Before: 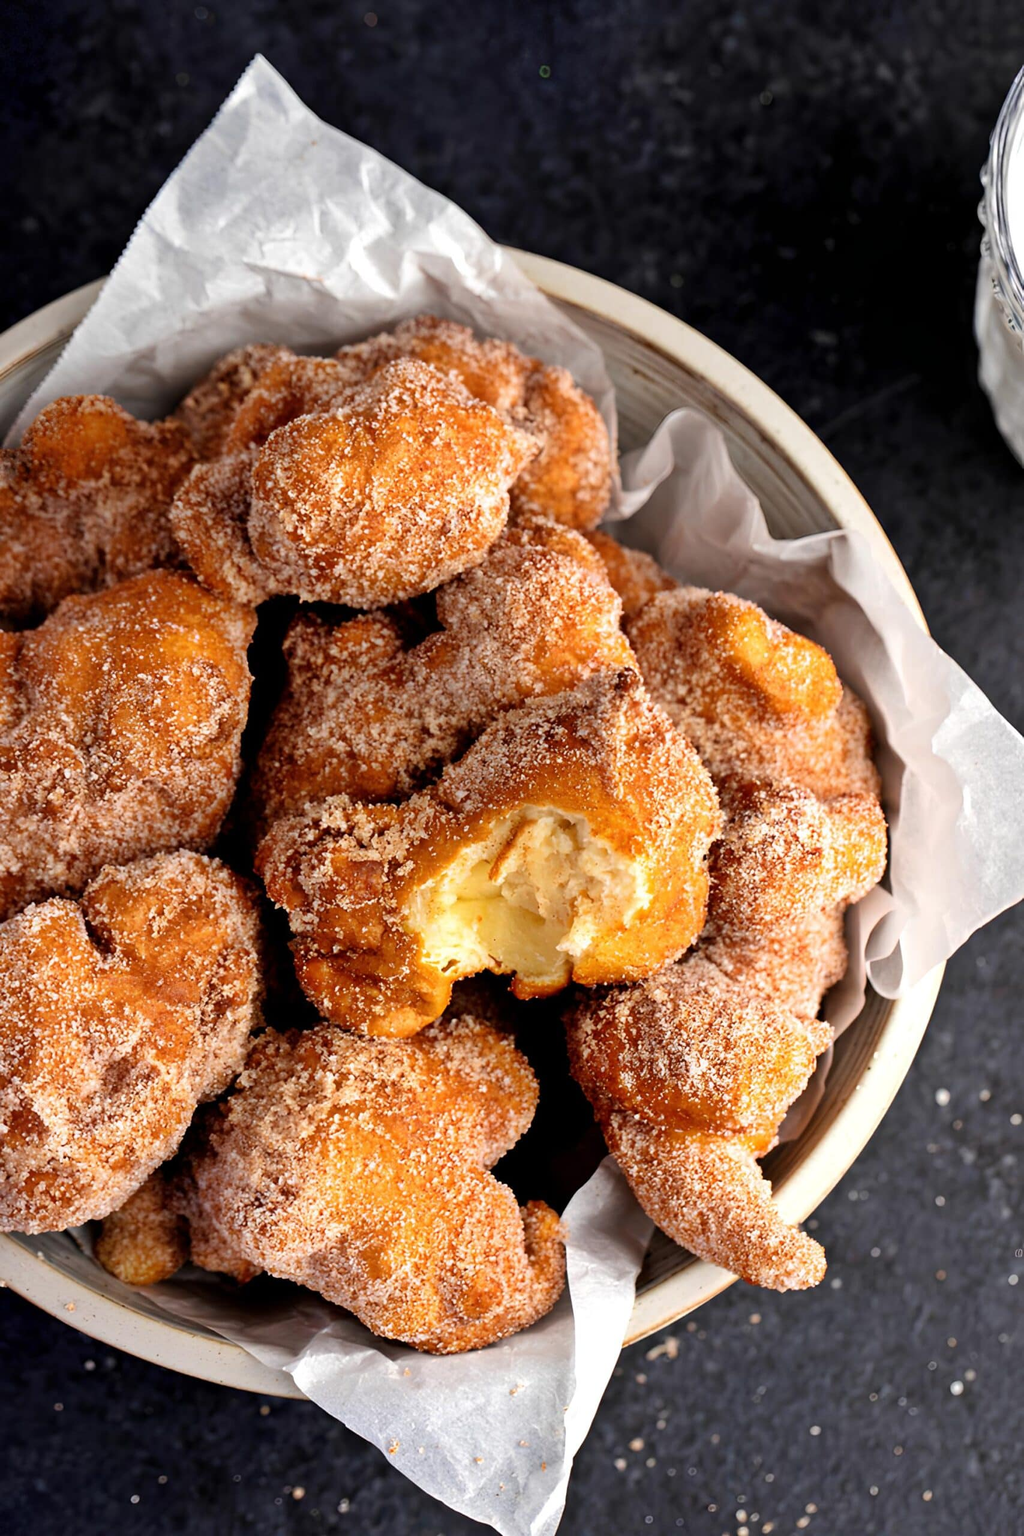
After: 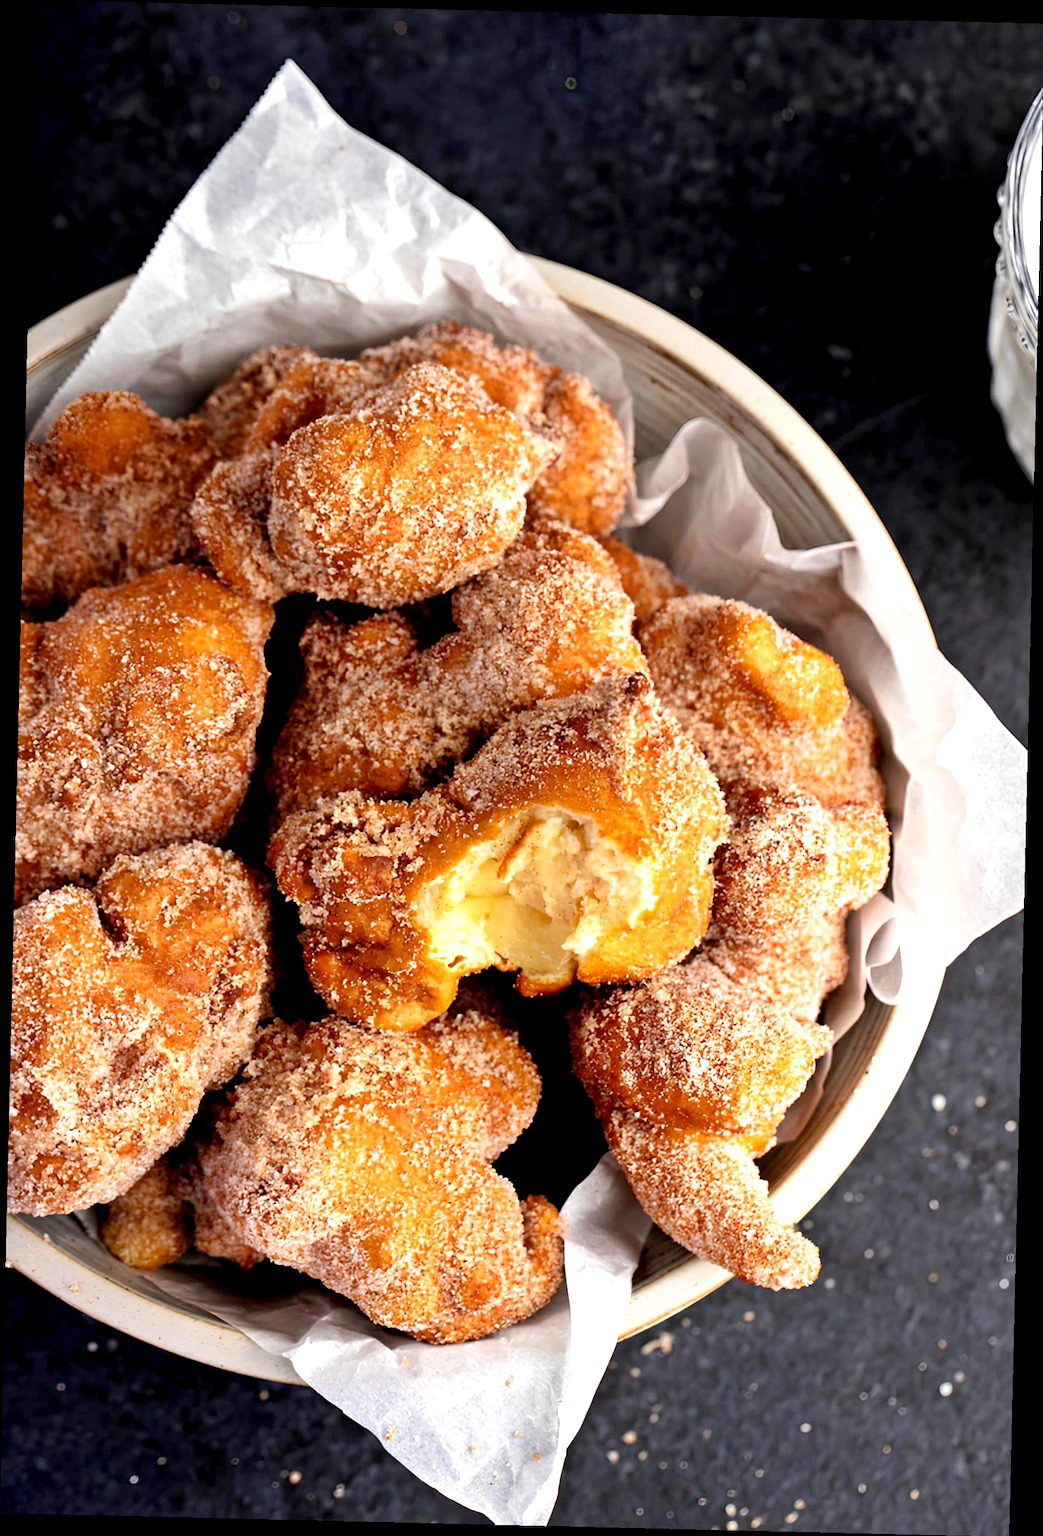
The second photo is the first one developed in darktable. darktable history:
crop and rotate: angle -1.35°
exposure: black level correction 0.003, exposure 0.383 EV, compensate highlight preservation false
